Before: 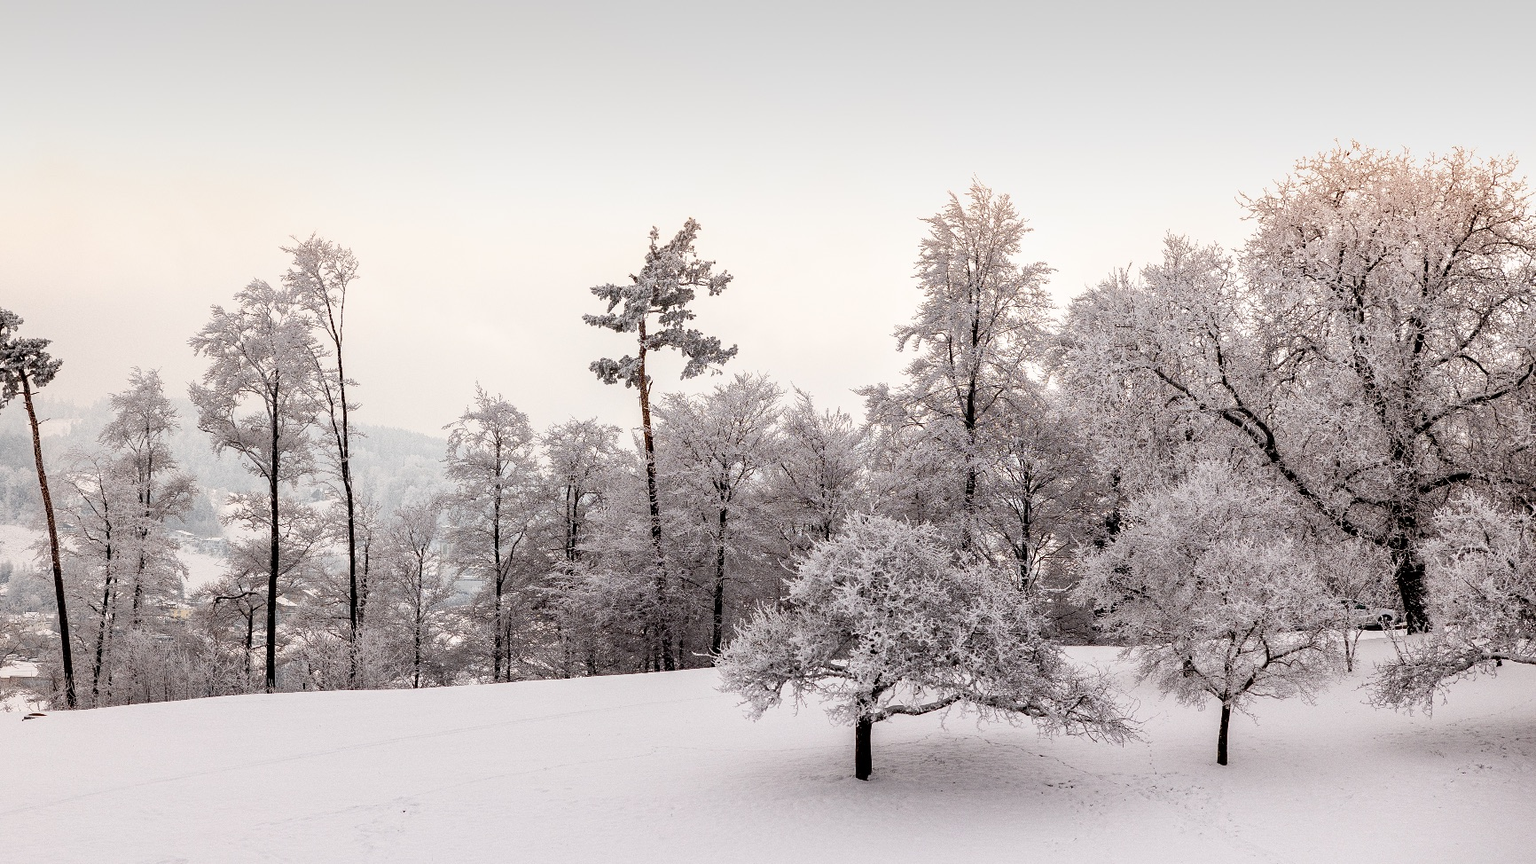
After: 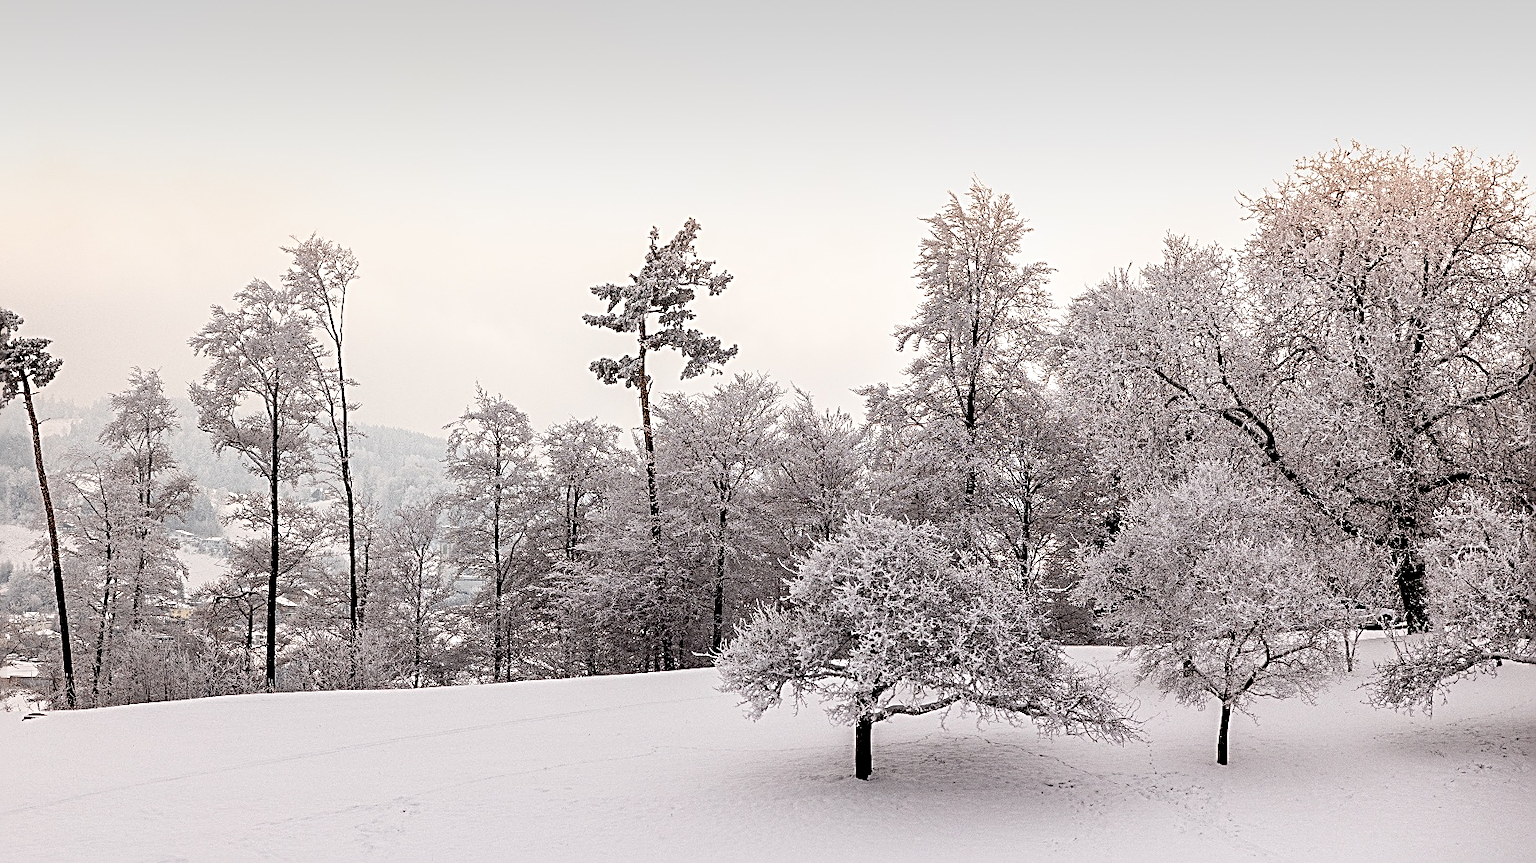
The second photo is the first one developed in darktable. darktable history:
sharpen: radius 3.04, amount 0.767
